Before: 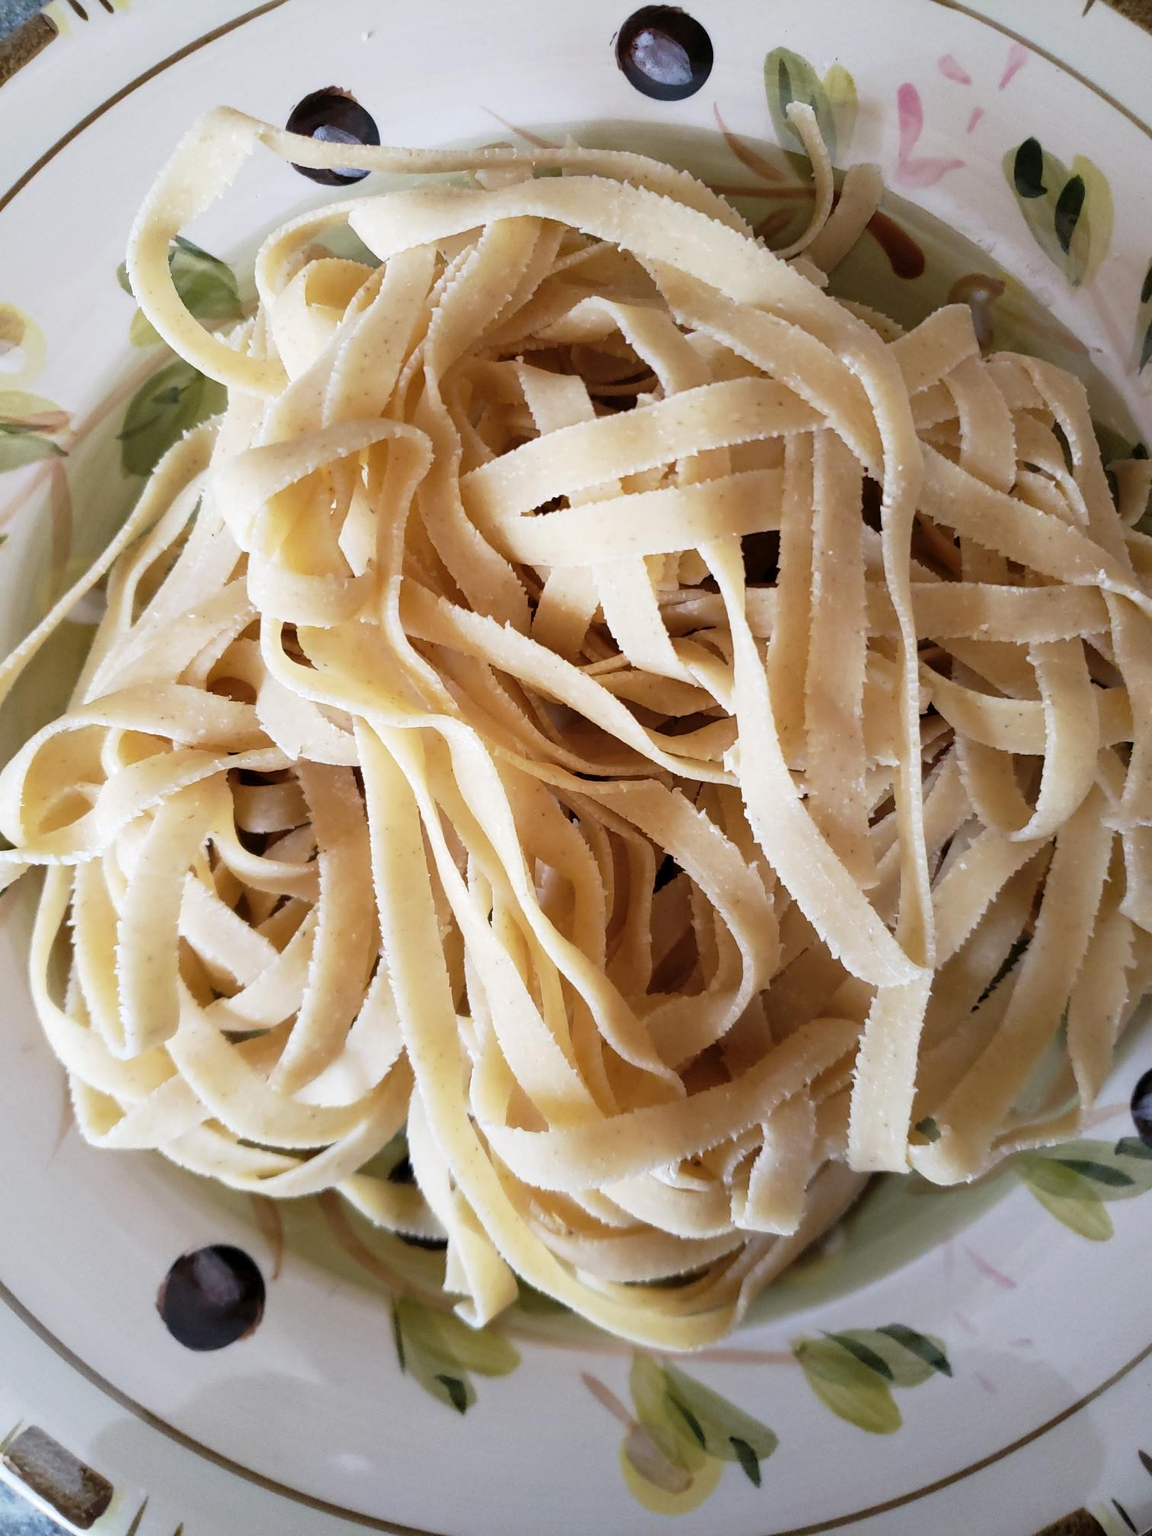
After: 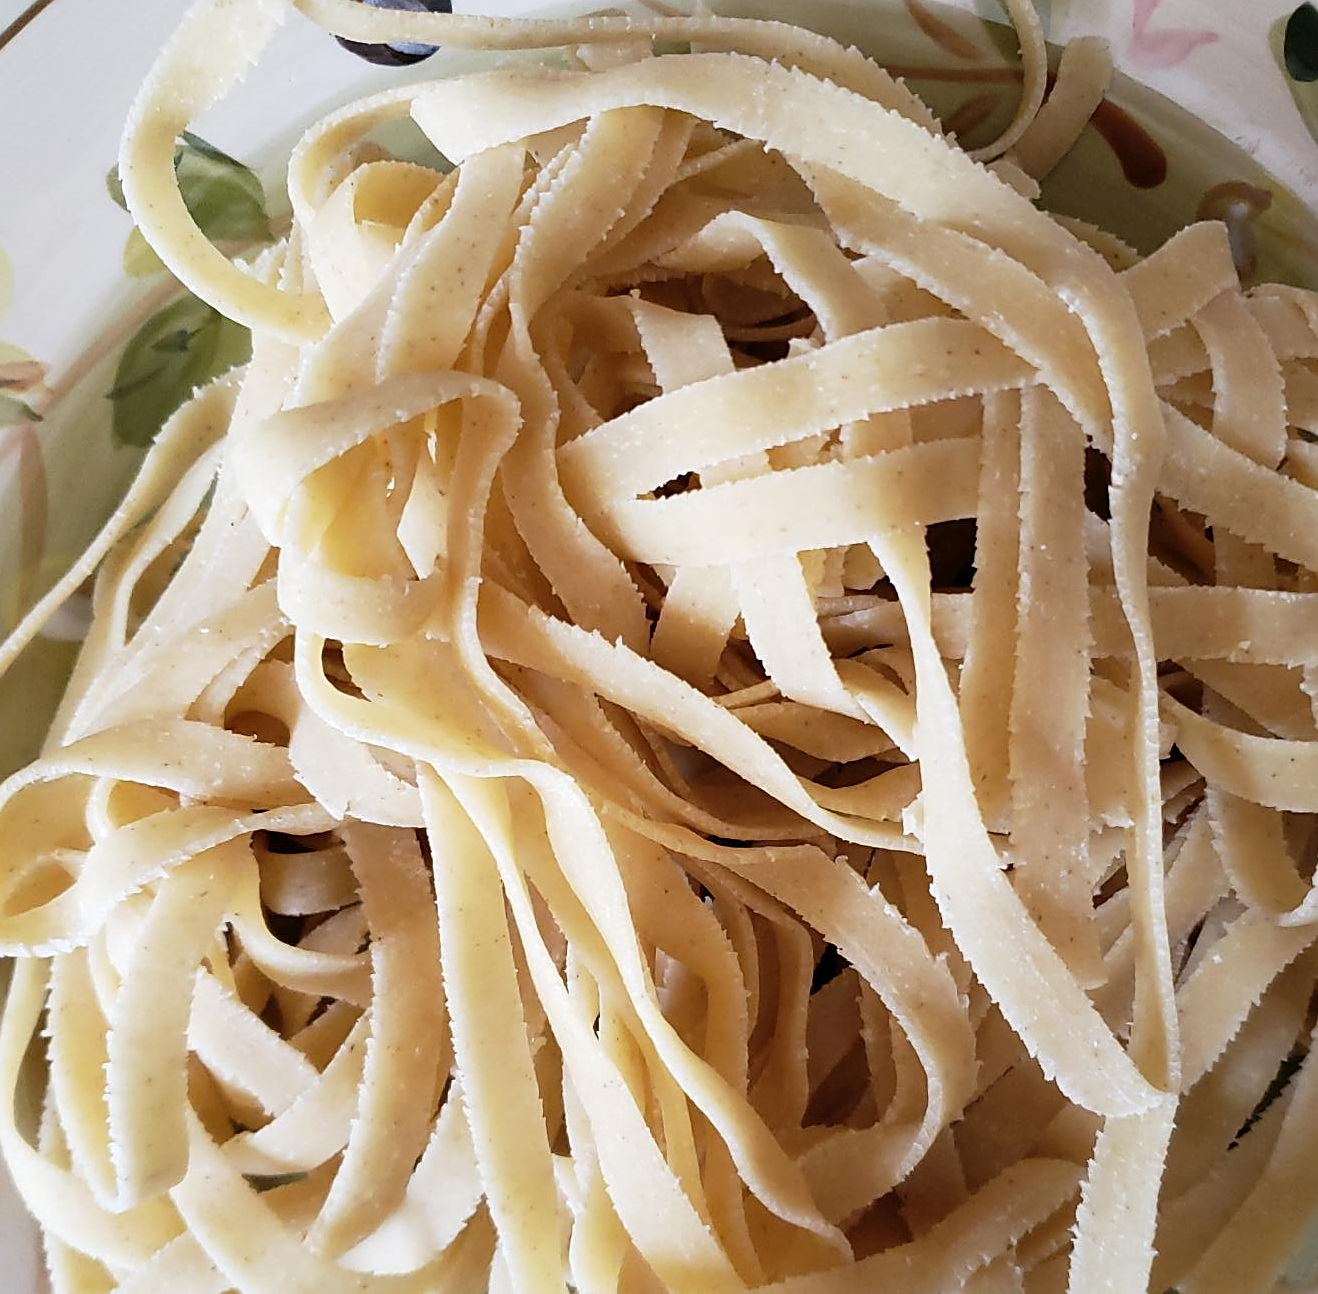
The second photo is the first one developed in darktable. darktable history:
crop: left 3.115%, top 8.851%, right 9.68%, bottom 26.92%
sharpen: on, module defaults
